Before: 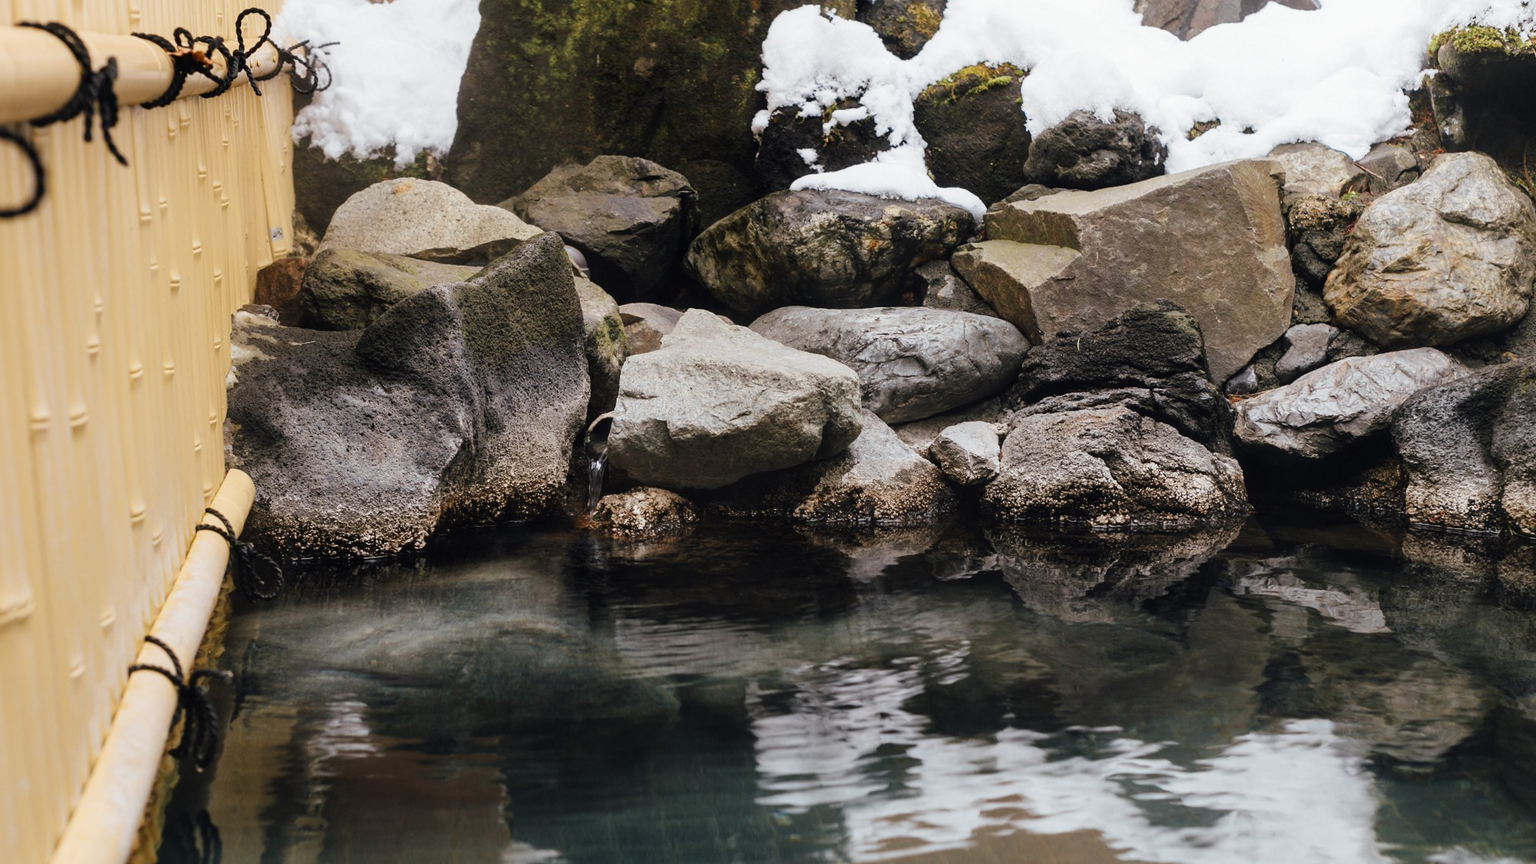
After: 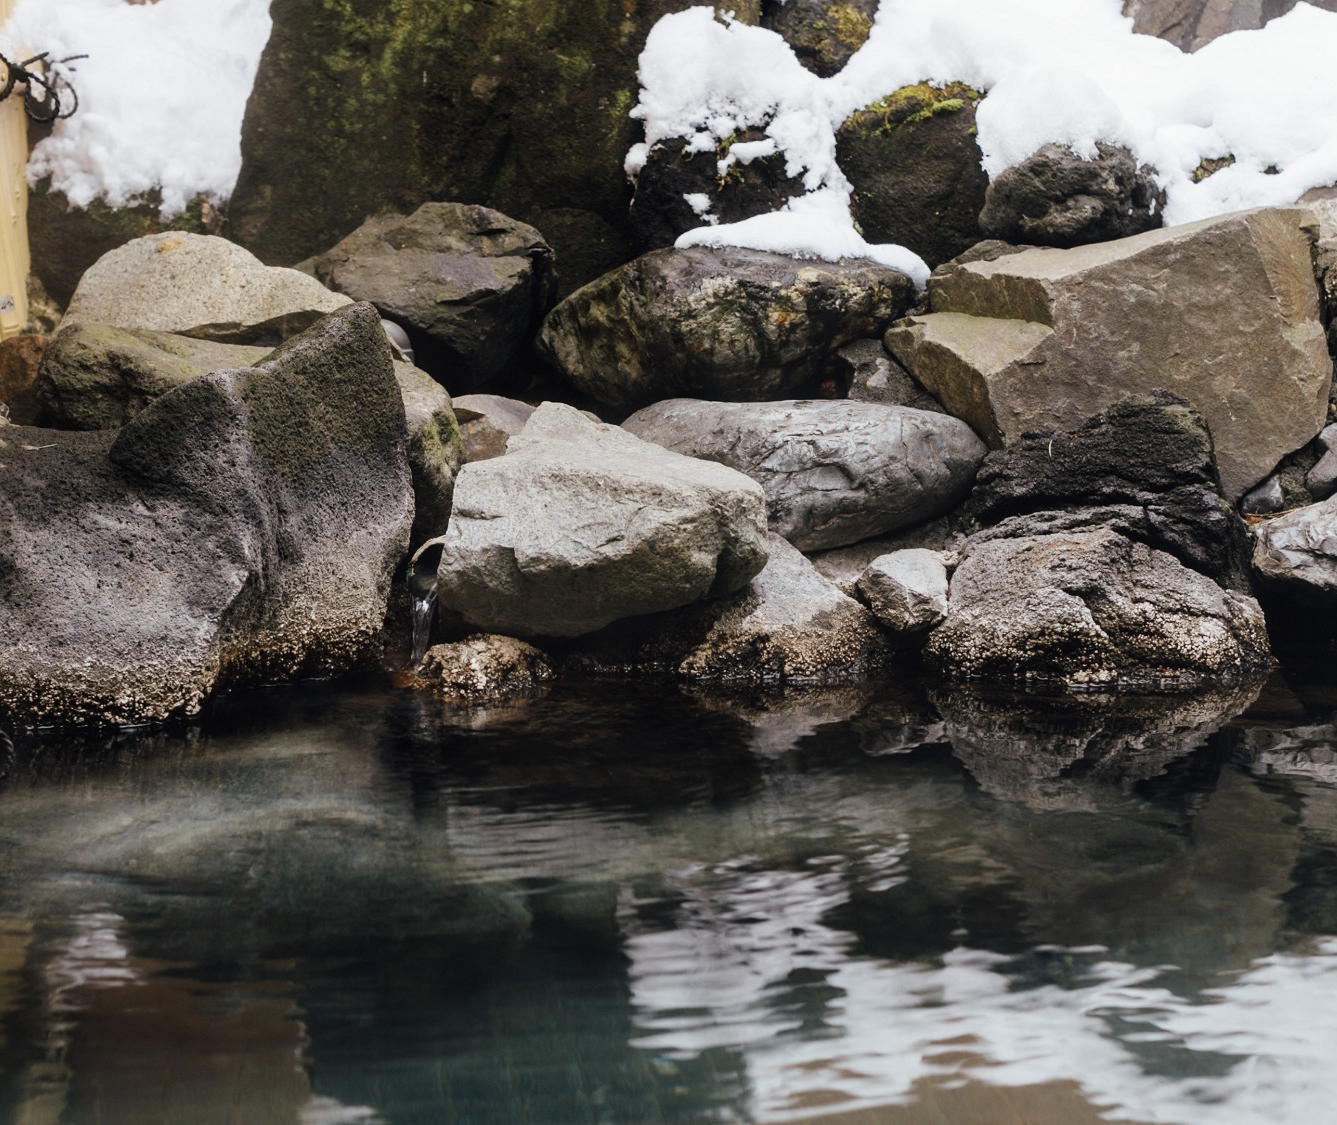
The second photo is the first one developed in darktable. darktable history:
crop and rotate: left 17.745%, right 15.375%
color zones: curves: ch1 [(0.113, 0.438) (0.75, 0.5)]; ch2 [(0.12, 0.526) (0.75, 0.5)]
